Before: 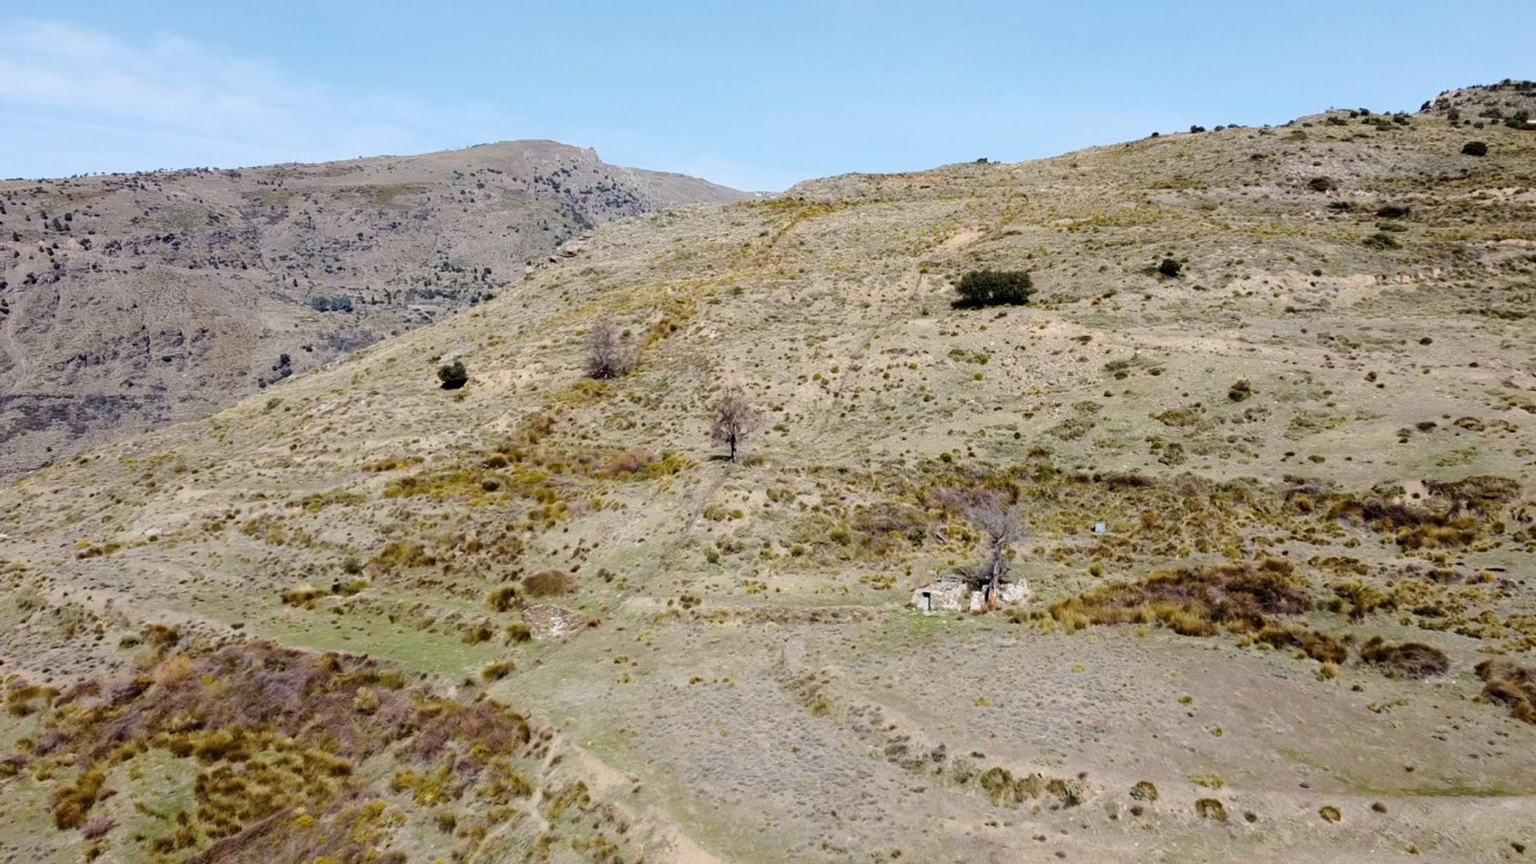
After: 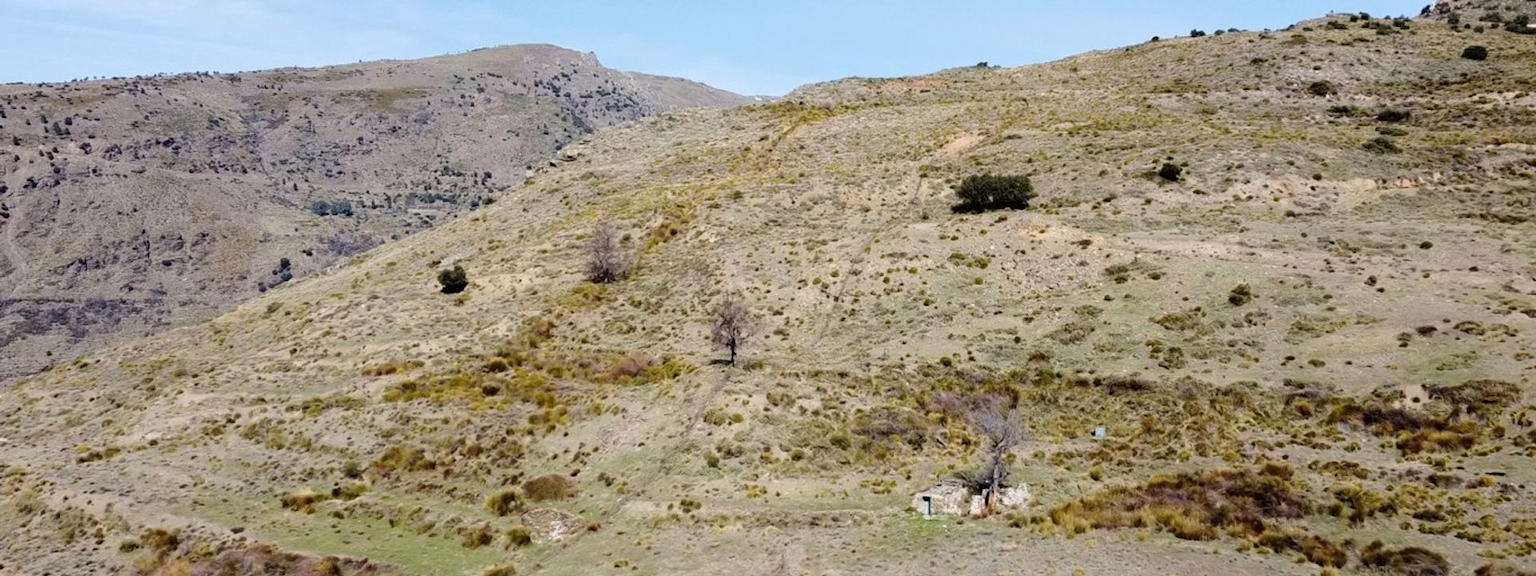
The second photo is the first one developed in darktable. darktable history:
velvia: strength 6%
crop: top 11.166%, bottom 22.168%
